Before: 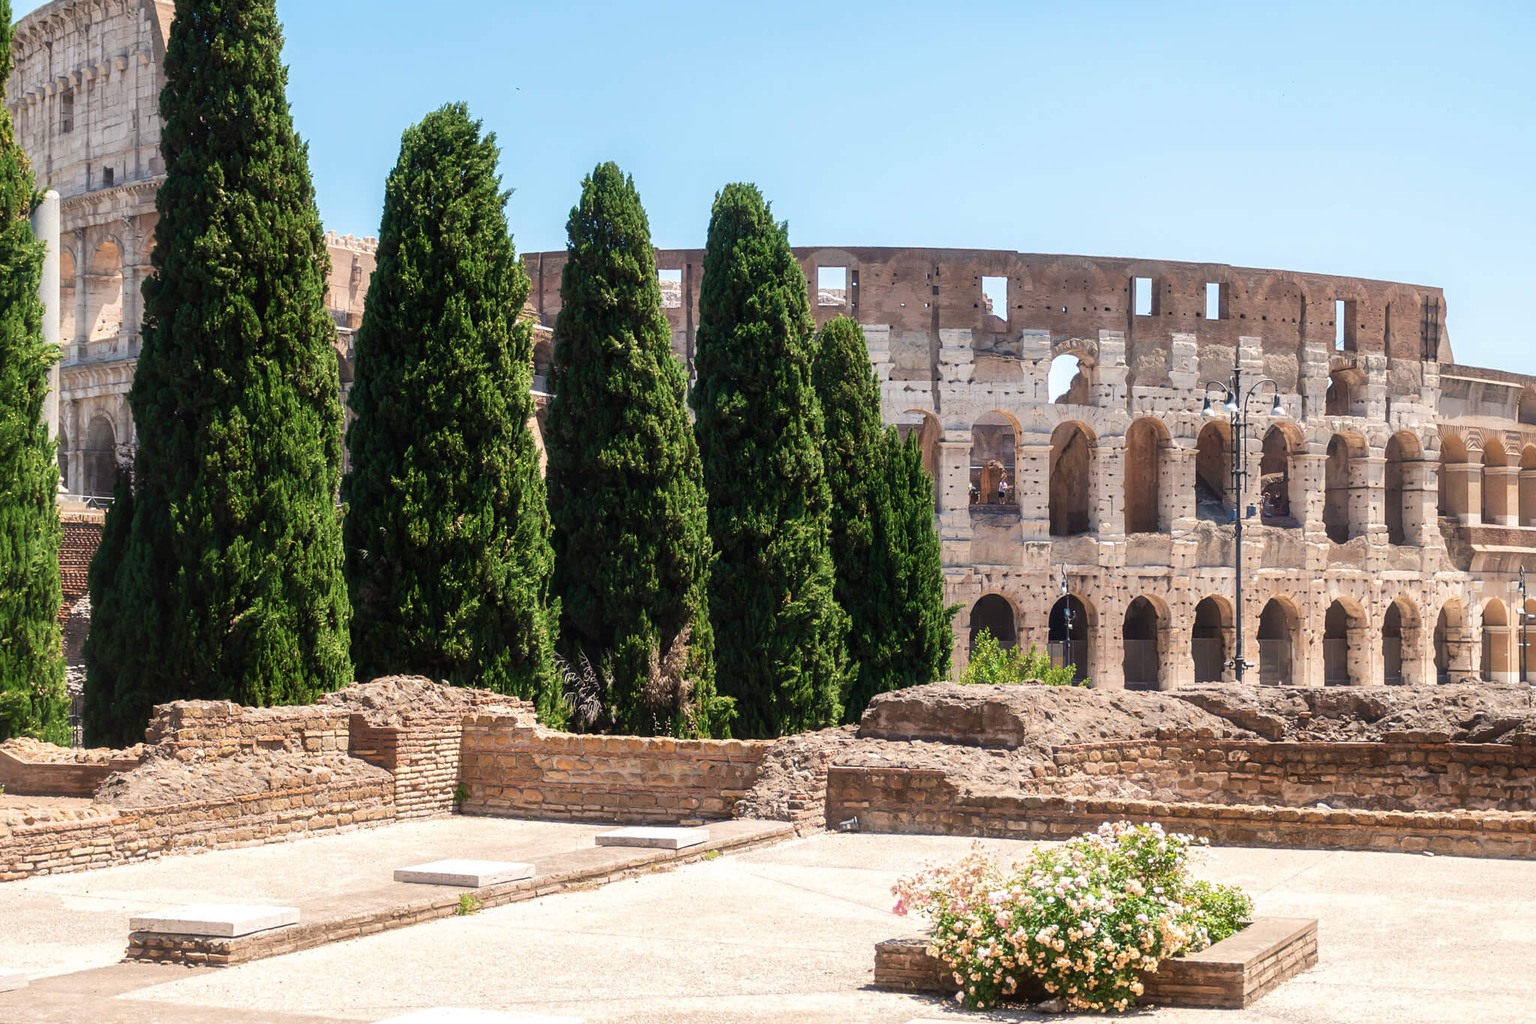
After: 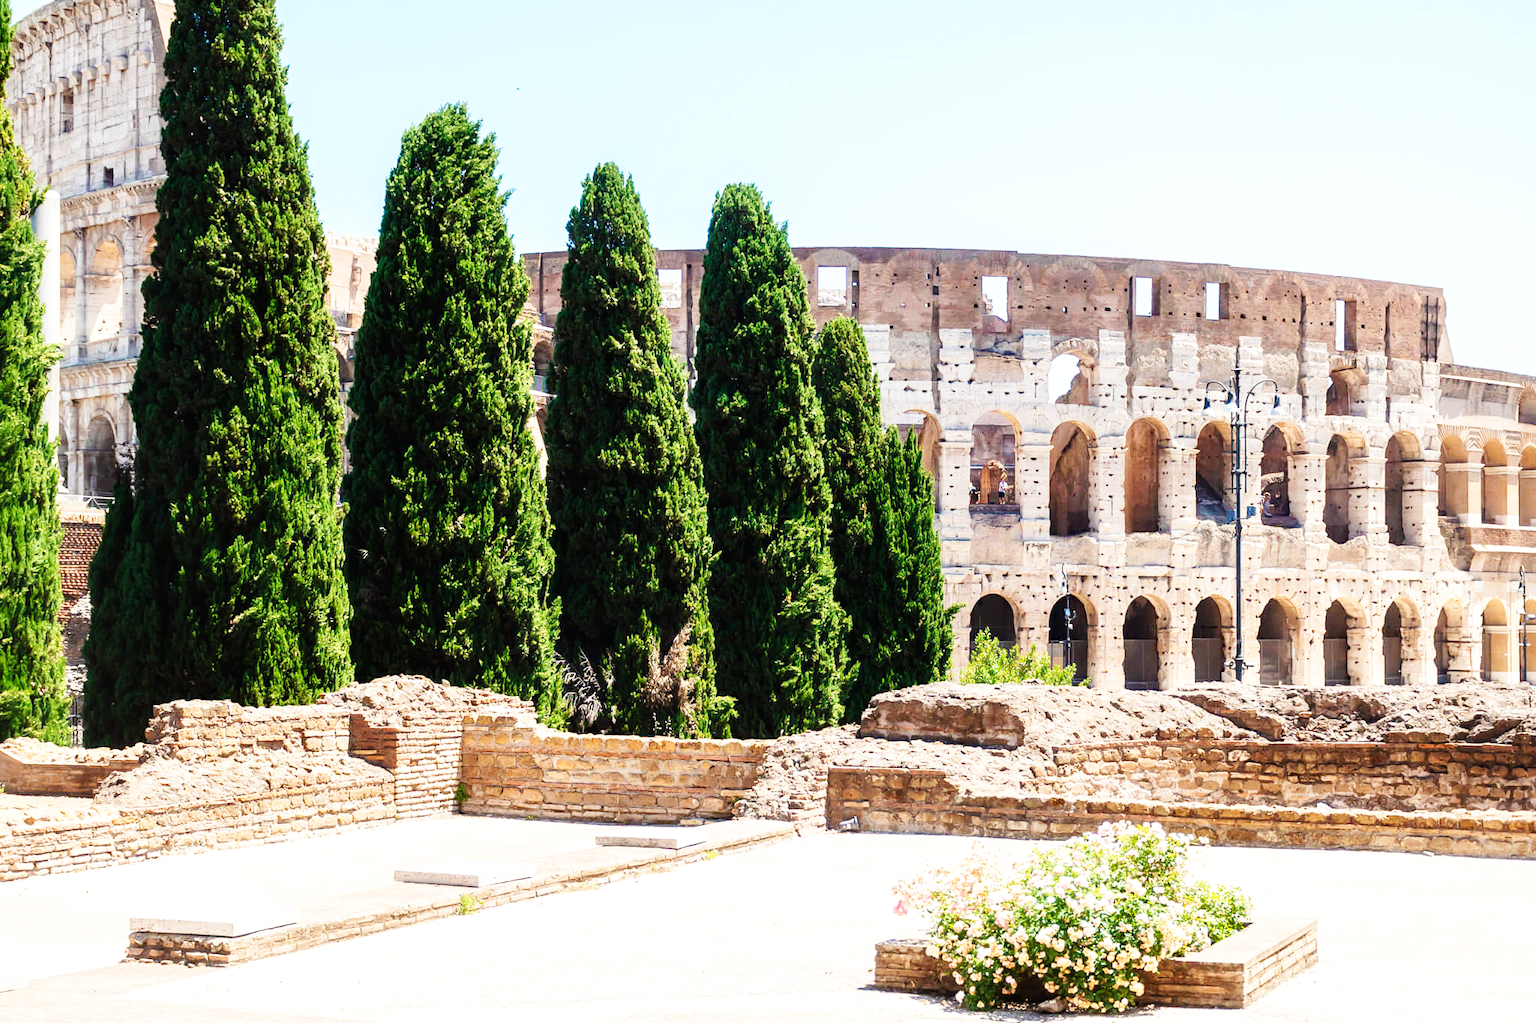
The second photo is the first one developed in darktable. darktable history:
white balance: red 0.978, blue 0.999
haze removal: compatibility mode true, adaptive false
base curve: curves: ch0 [(0, 0.003) (0.001, 0.002) (0.006, 0.004) (0.02, 0.022) (0.048, 0.086) (0.094, 0.234) (0.162, 0.431) (0.258, 0.629) (0.385, 0.8) (0.548, 0.918) (0.751, 0.988) (1, 1)], preserve colors none
